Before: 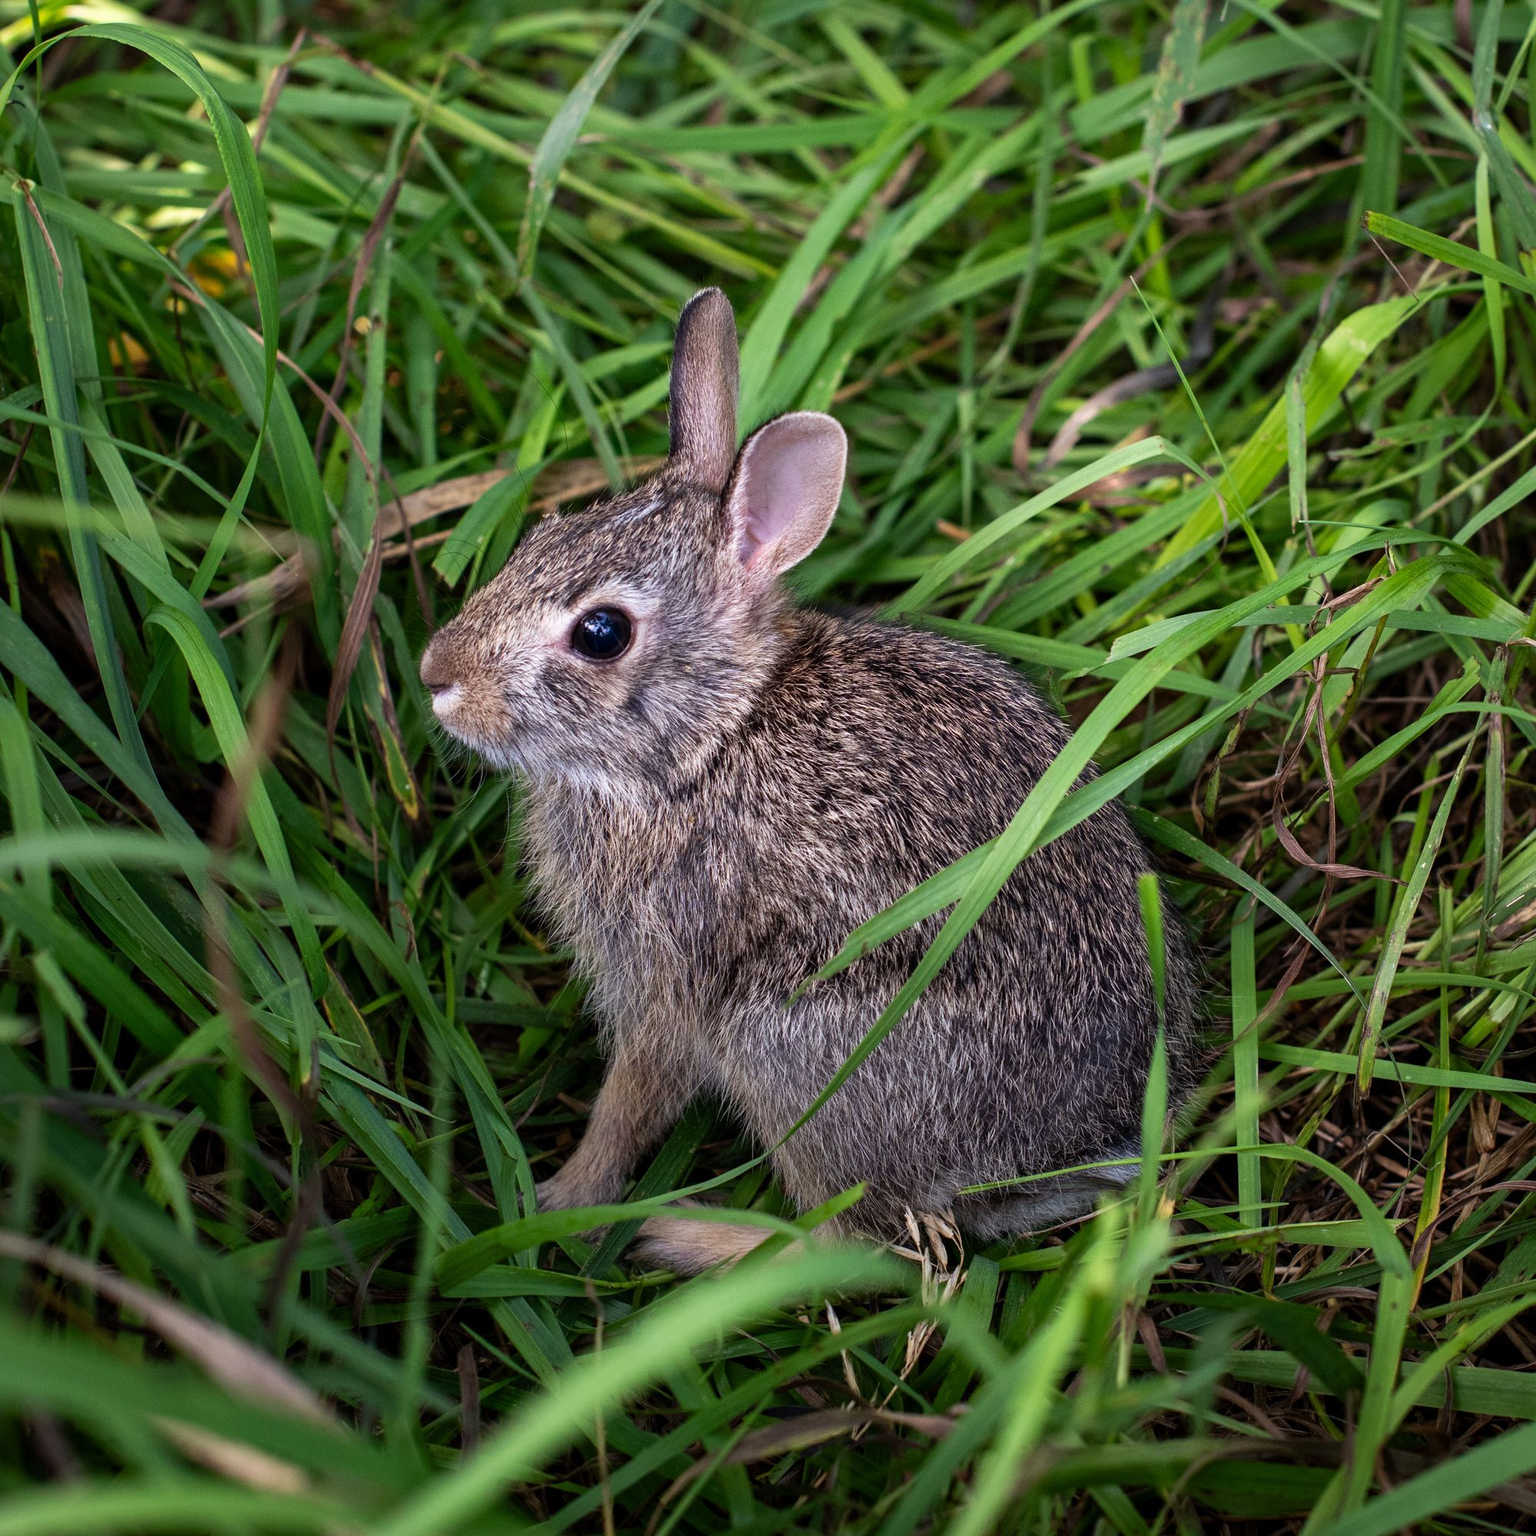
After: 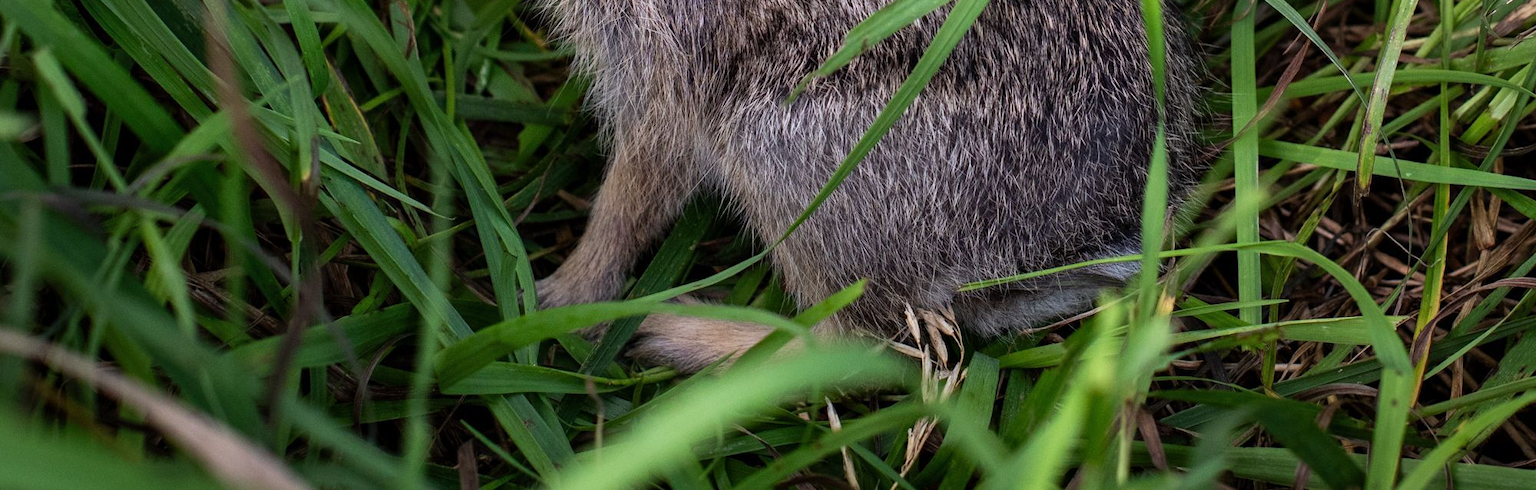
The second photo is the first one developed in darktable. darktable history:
crop and rotate: top 58.848%, bottom 9.193%
shadows and highlights: shadows 20.25, highlights -20.54, soften with gaussian
